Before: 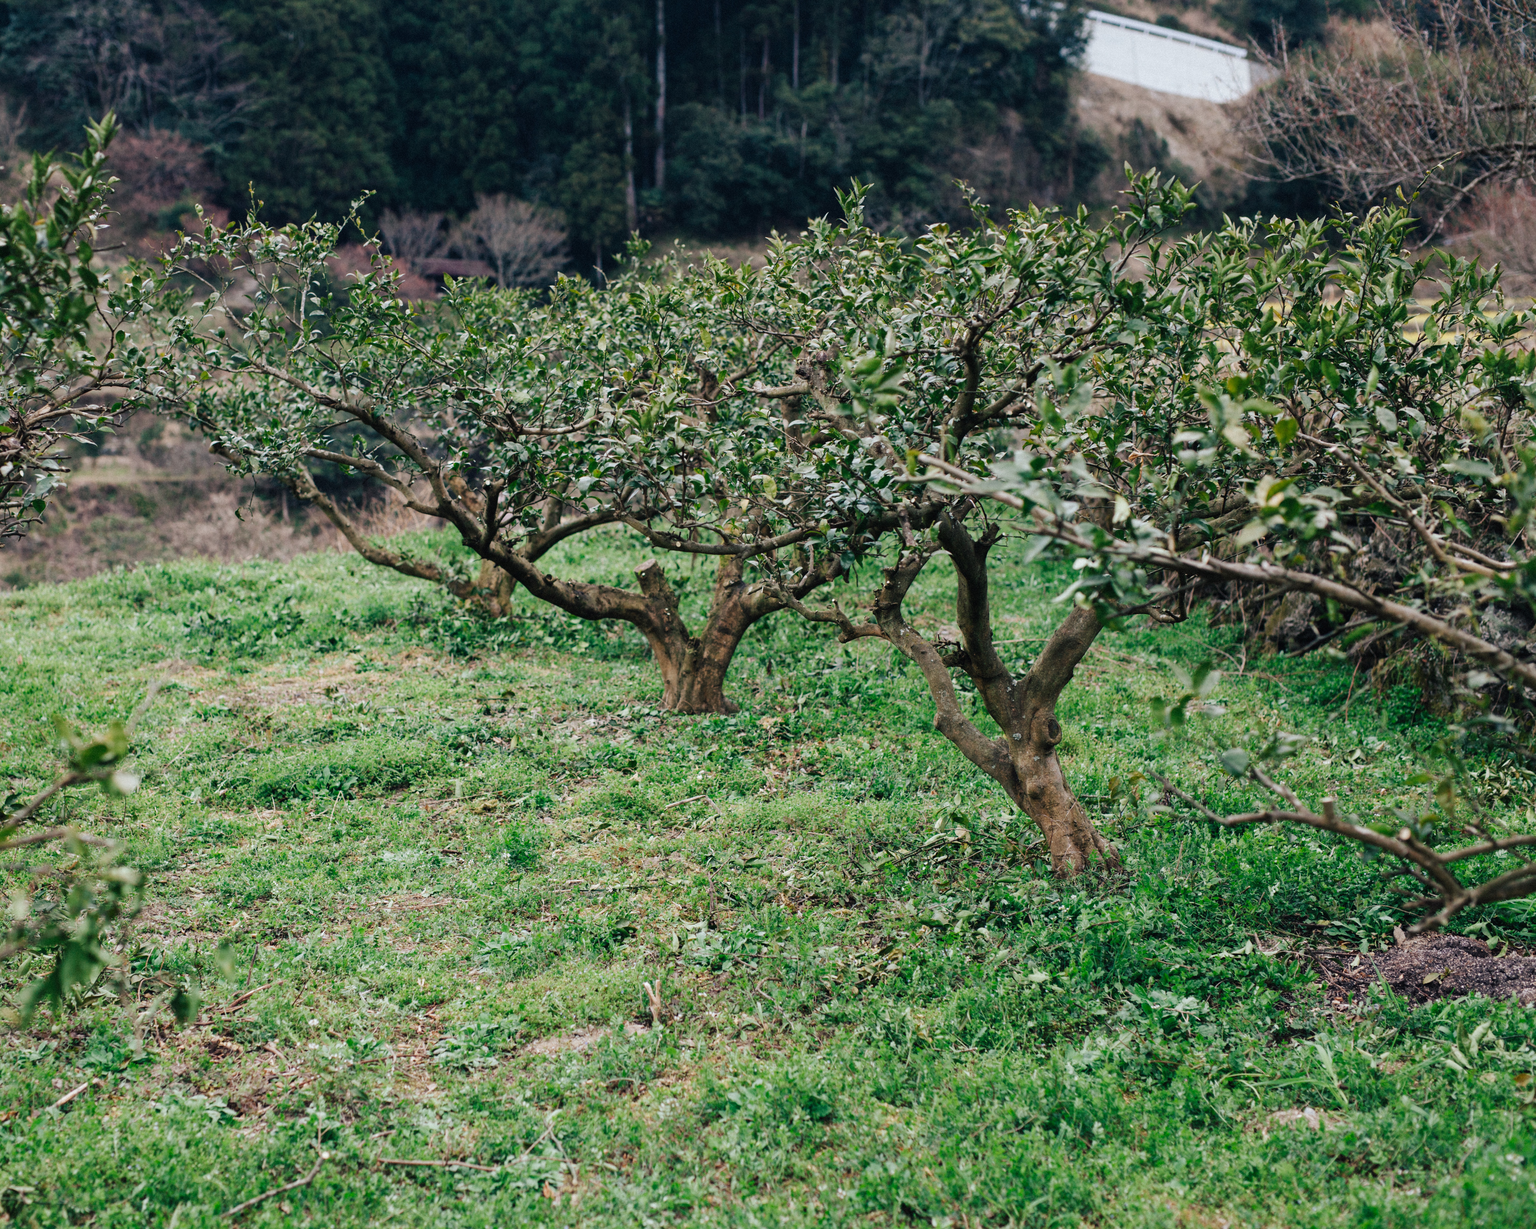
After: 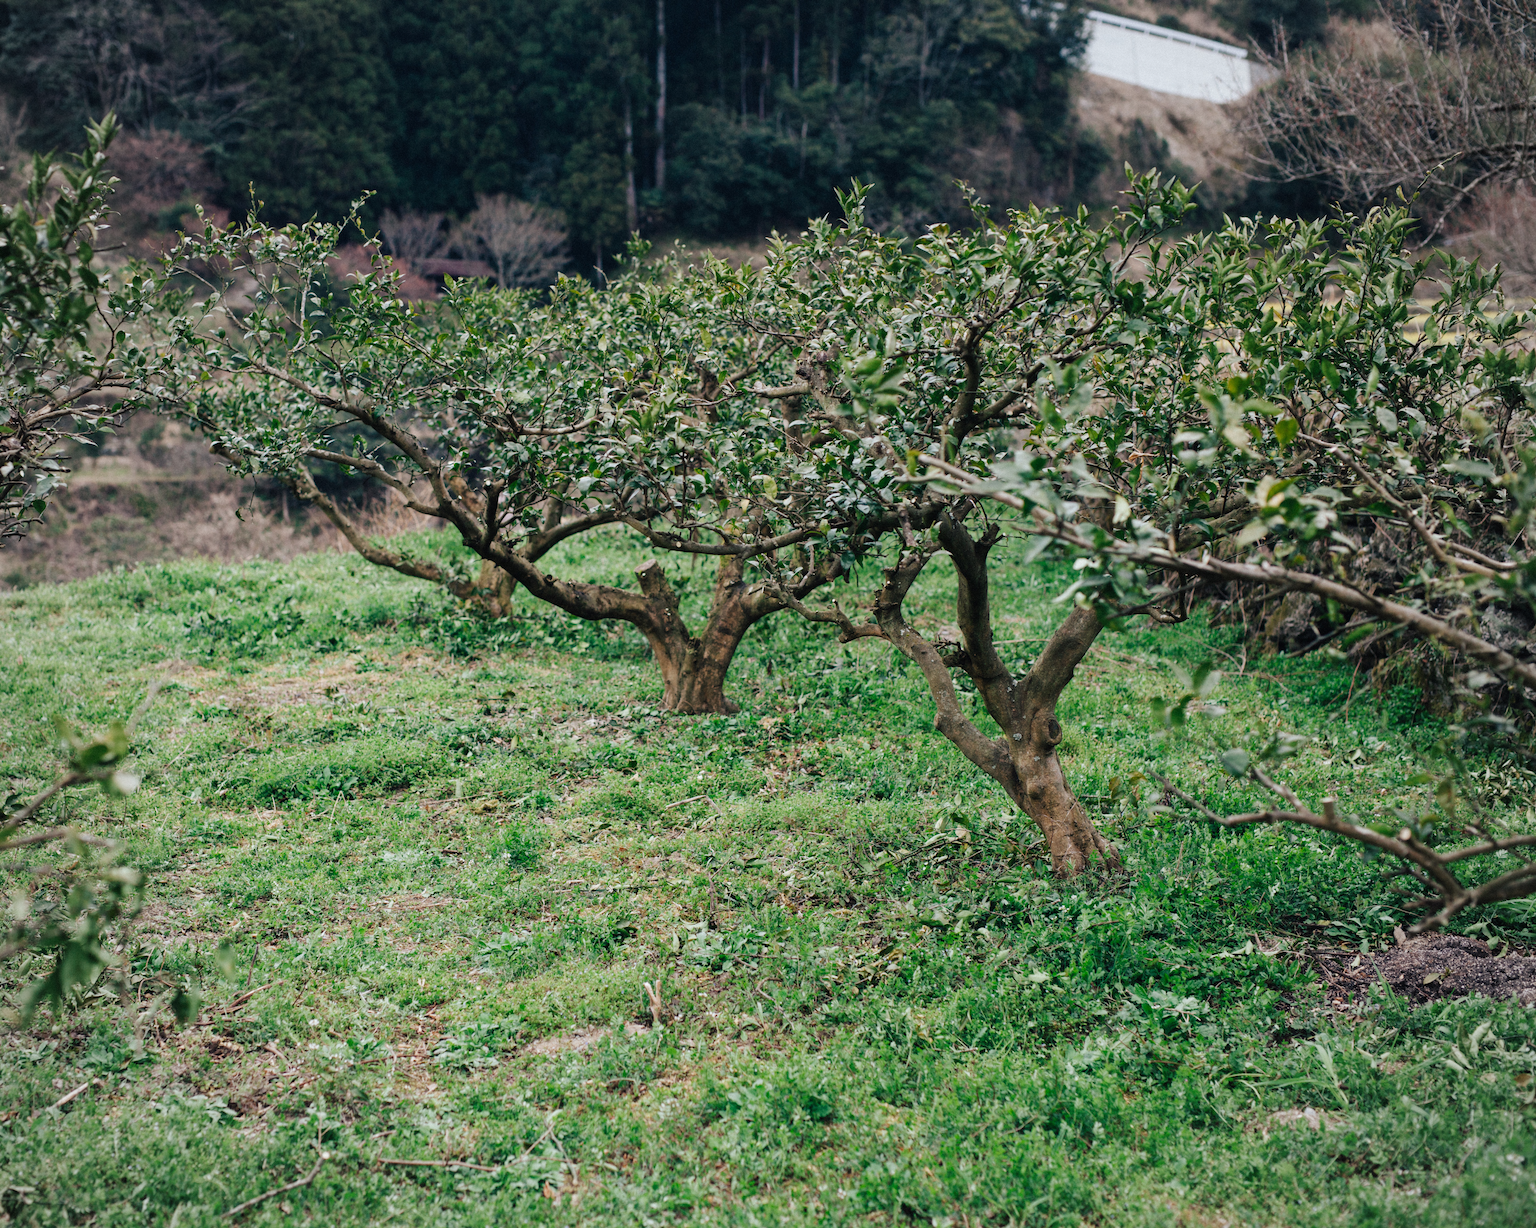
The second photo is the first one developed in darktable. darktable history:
vignetting: fall-off start 74.47%, fall-off radius 66.17%, brightness -0.168, unbound false
